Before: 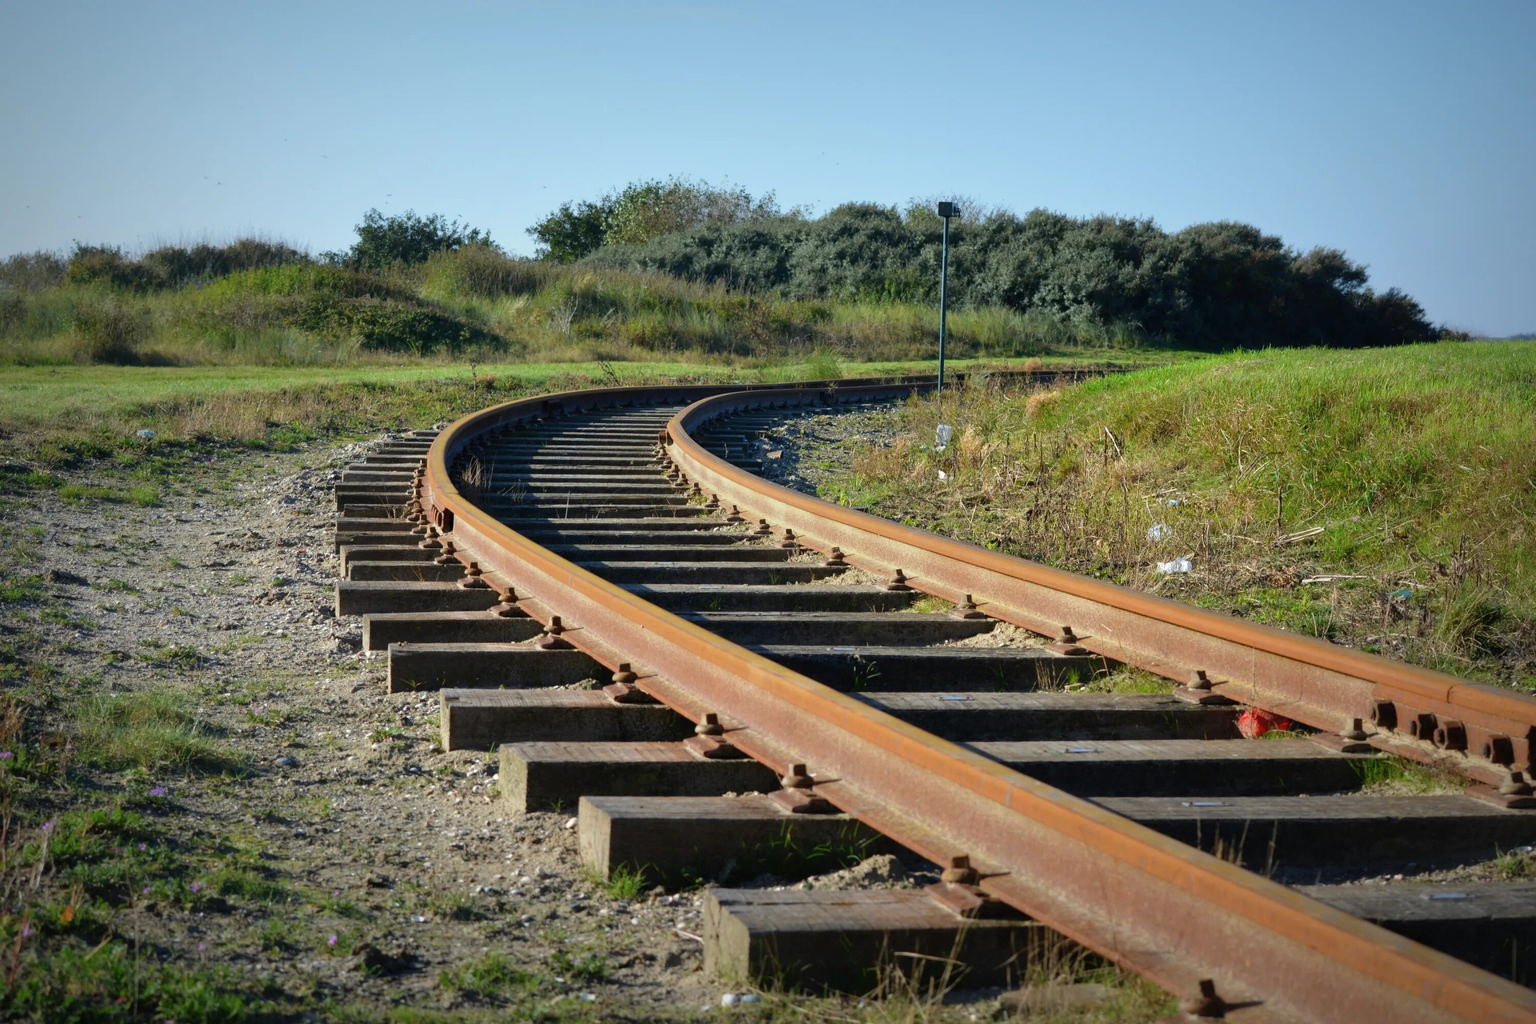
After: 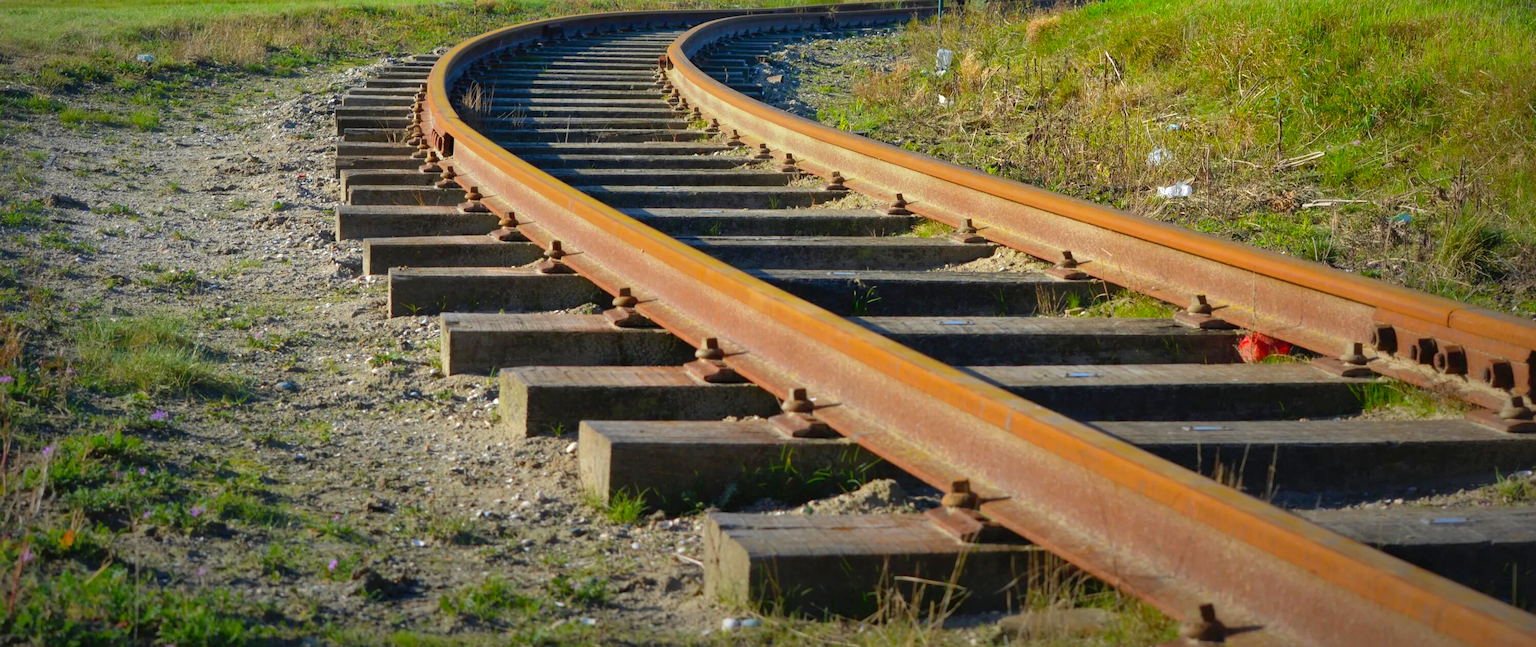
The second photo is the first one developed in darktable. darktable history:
crop and rotate: top 36.733%
exposure: exposure 0.133 EV, compensate highlight preservation false
color balance rgb: perceptual saturation grading › global saturation 25.732%
shadows and highlights: on, module defaults
